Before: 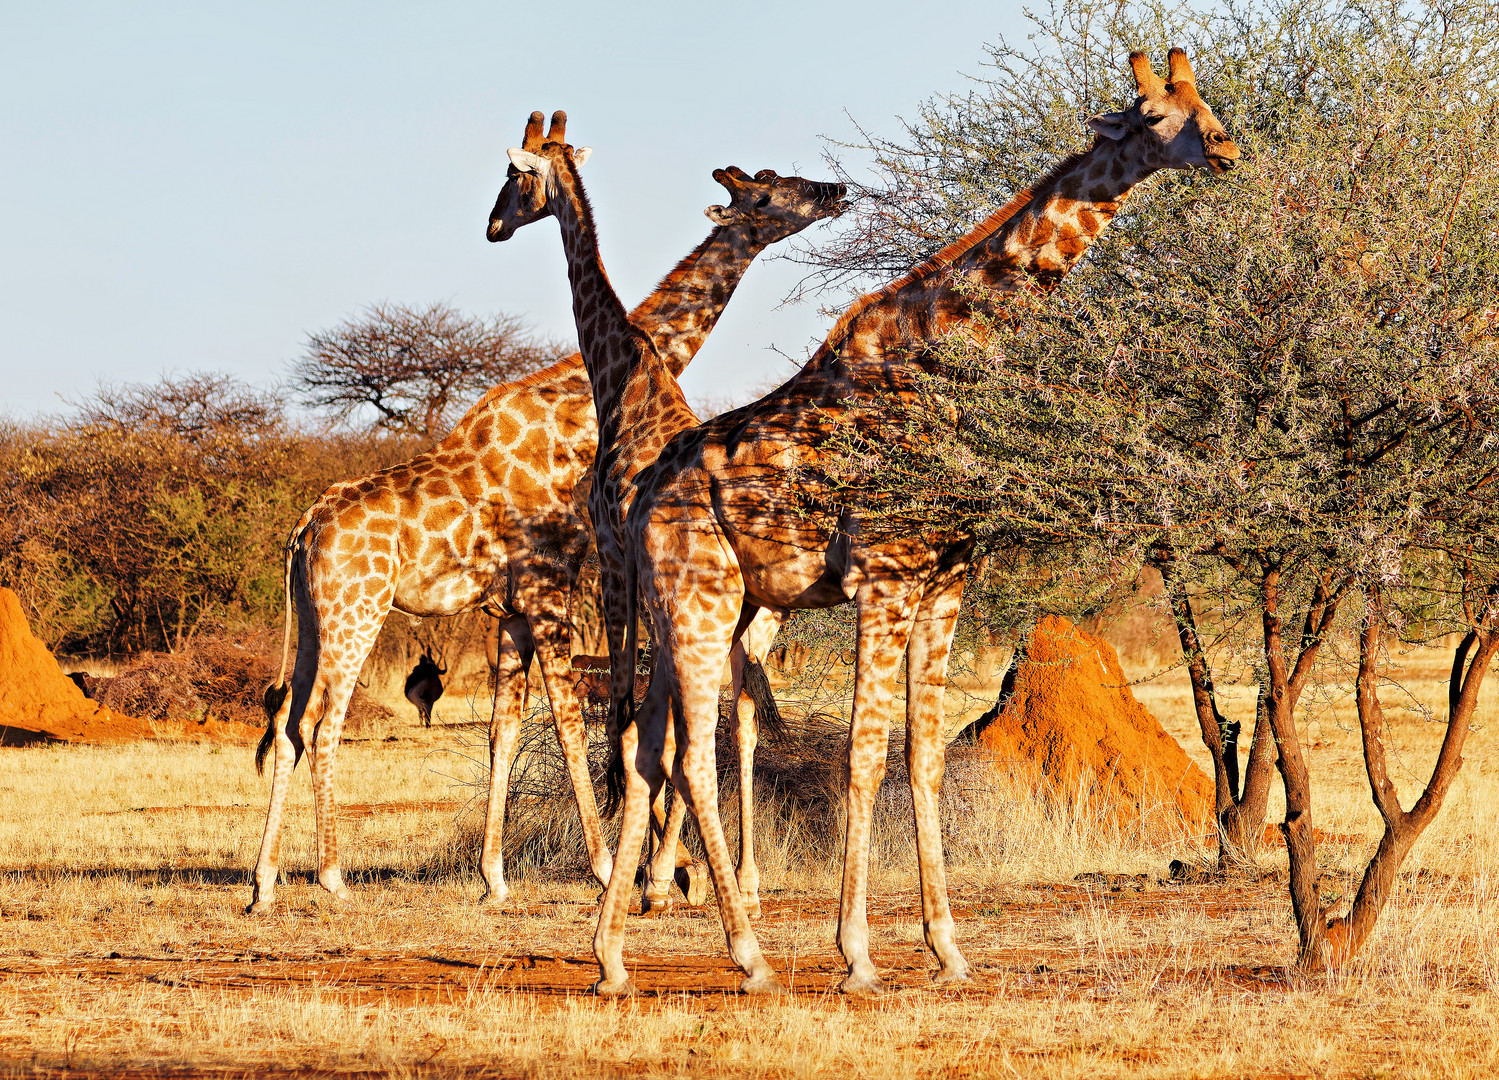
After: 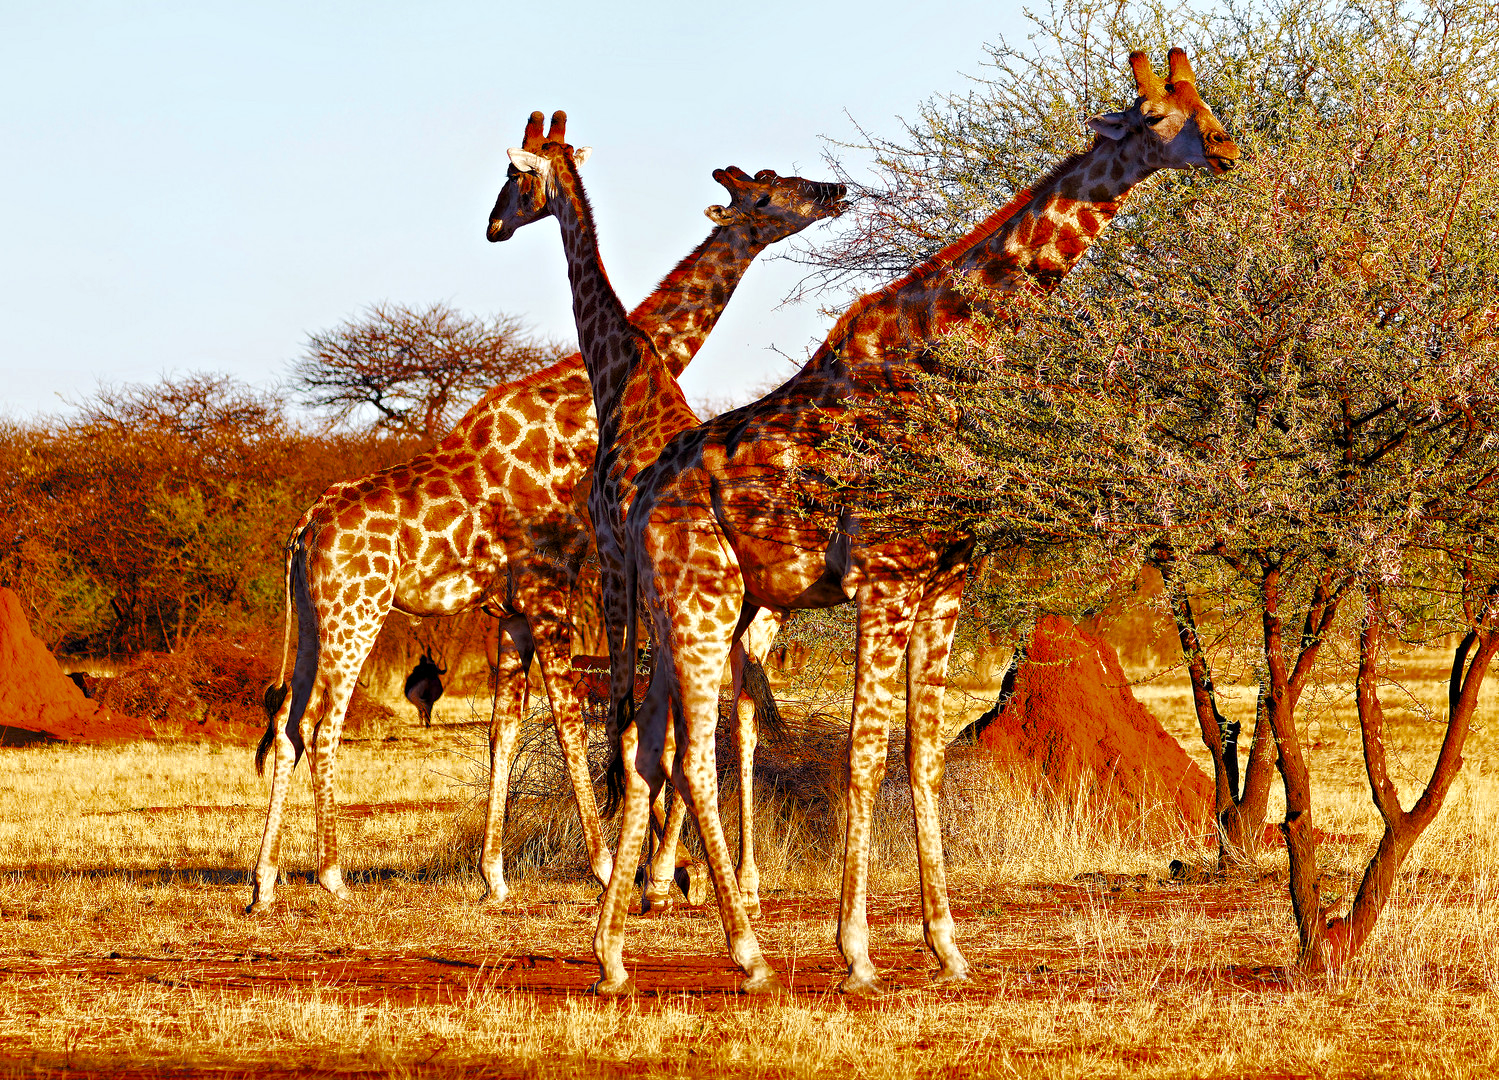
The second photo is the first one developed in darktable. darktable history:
color balance rgb: perceptual saturation grading › global saturation 26.133%, perceptual saturation grading › highlights -28.301%, perceptual saturation grading › mid-tones 15.313%, perceptual saturation grading › shadows 33.12%, perceptual brilliance grading › global brilliance 9.954%, perceptual brilliance grading › shadows 14.734%, global vibrance 3.016%
exposure: exposure 0.129 EV, compensate exposure bias true, compensate highlight preservation false
color zones: curves: ch0 [(0.11, 0.396) (0.195, 0.36) (0.25, 0.5) (0.303, 0.412) (0.357, 0.544) (0.75, 0.5) (0.967, 0.328)]; ch1 [(0, 0.468) (0.112, 0.512) (0.202, 0.6) (0.25, 0.5) (0.307, 0.352) (0.357, 0.544) (0.75, 0.5) (0.963, 0.524)]
